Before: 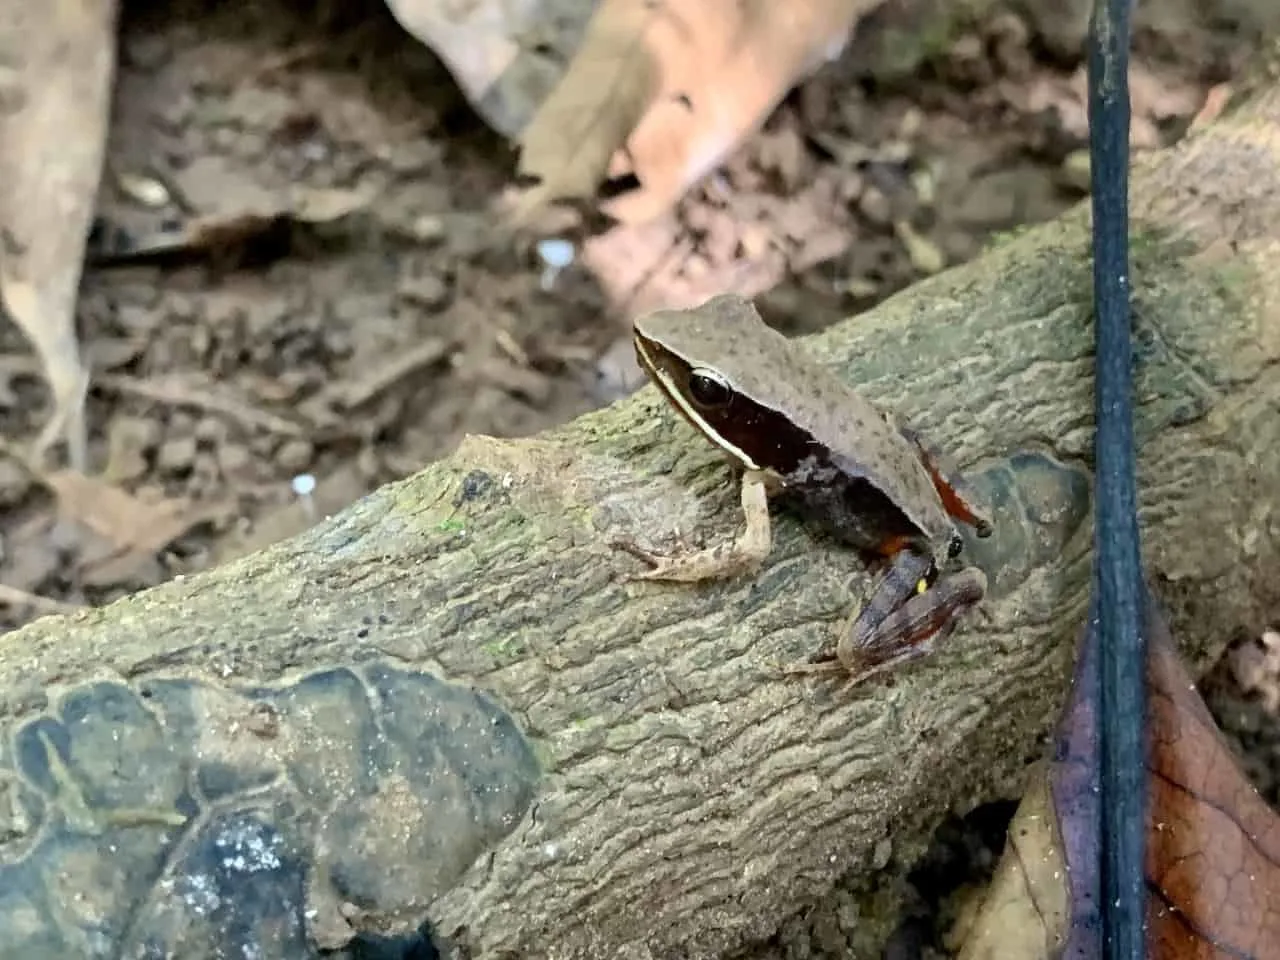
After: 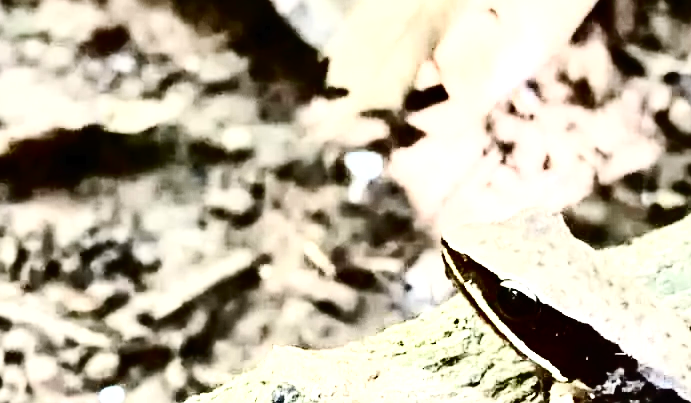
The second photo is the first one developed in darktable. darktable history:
shadows and highlights: radius 173.86, shadows 26.05, white point adjustment 3.21, highlights -68.53, soften with gaussian
crop: left 15.074%, top 9.228%, right 30.864%, bottom 48.79%
base curve: curves: ch0 [(0, 0) (0.028, 0.03) (0.121, 0.232) (0.46, 0.748) (0.859, 0.968) (1, 1)], preserve colors none
tone curve: curves: ch0 [(0, 0) (0.003, 0.01) (0.011, 0.012) (0.025, 0.012) (0.044, 0.017) (0.069, 0.021) (0.1, 0.025) (0.136, 0.03) (0.177, 0.037) (0.224, 0.052) (0.277, 0.092) (0.335, 0.16) (0.399, 0.3) (0.468, 0.463) (0.543, 0.639) (0.623, 0.796) (0.709, 0.904) (0.801, 0.962) (0.898, 0.988) (1, 1)], color space Lab, independent channels, preserve colors none
